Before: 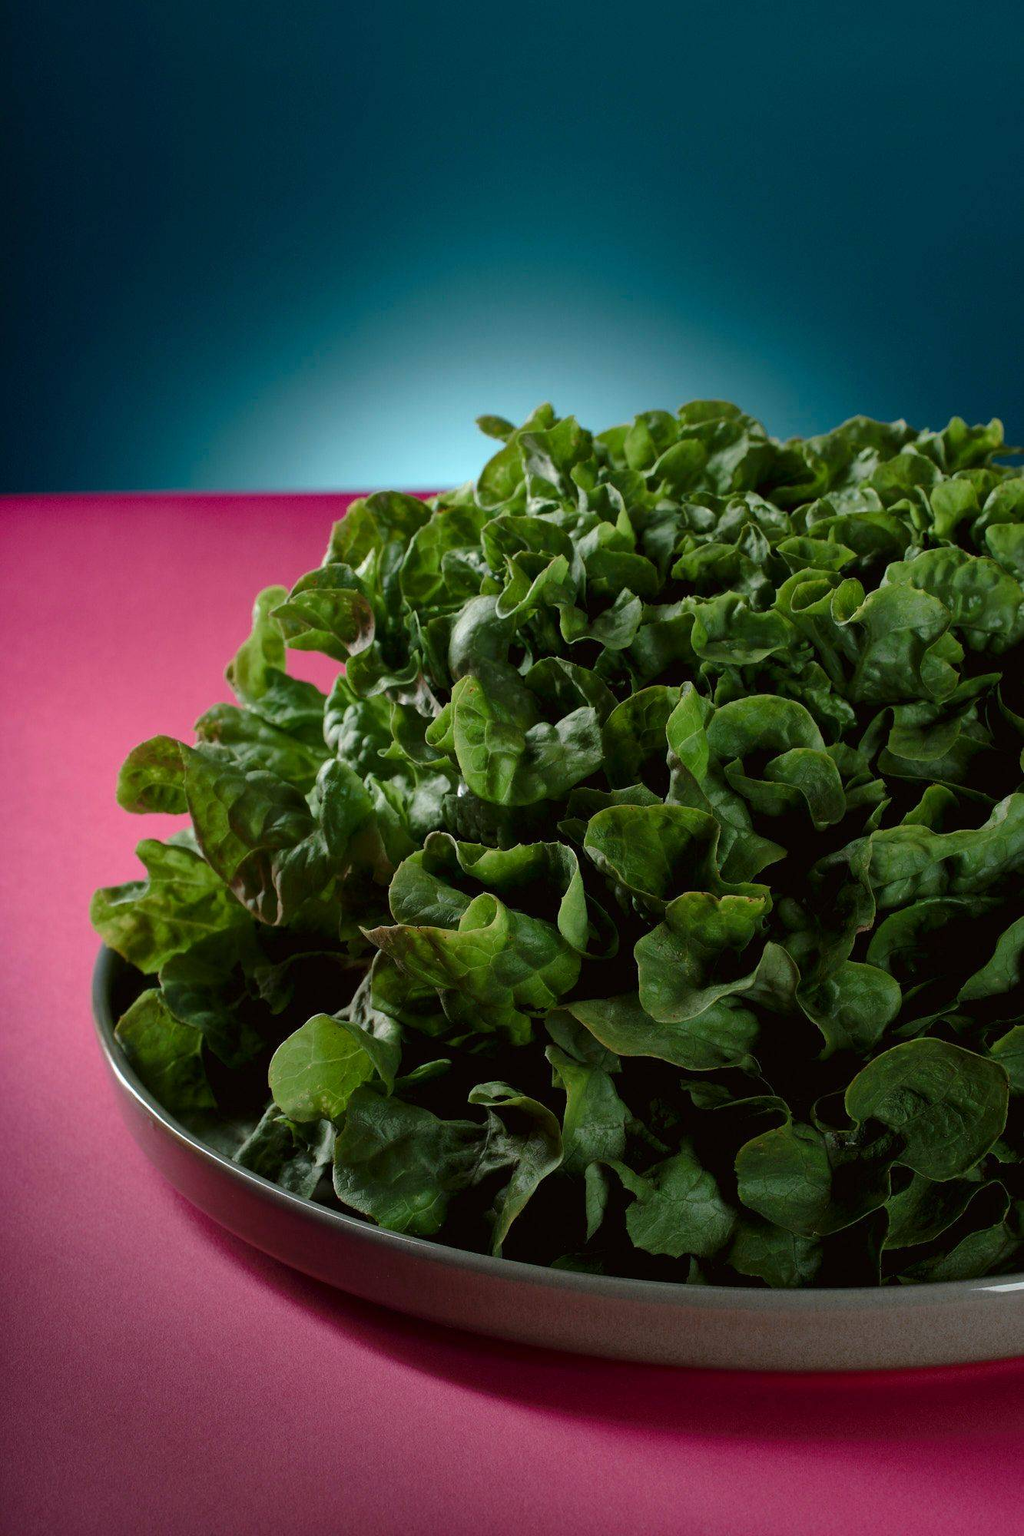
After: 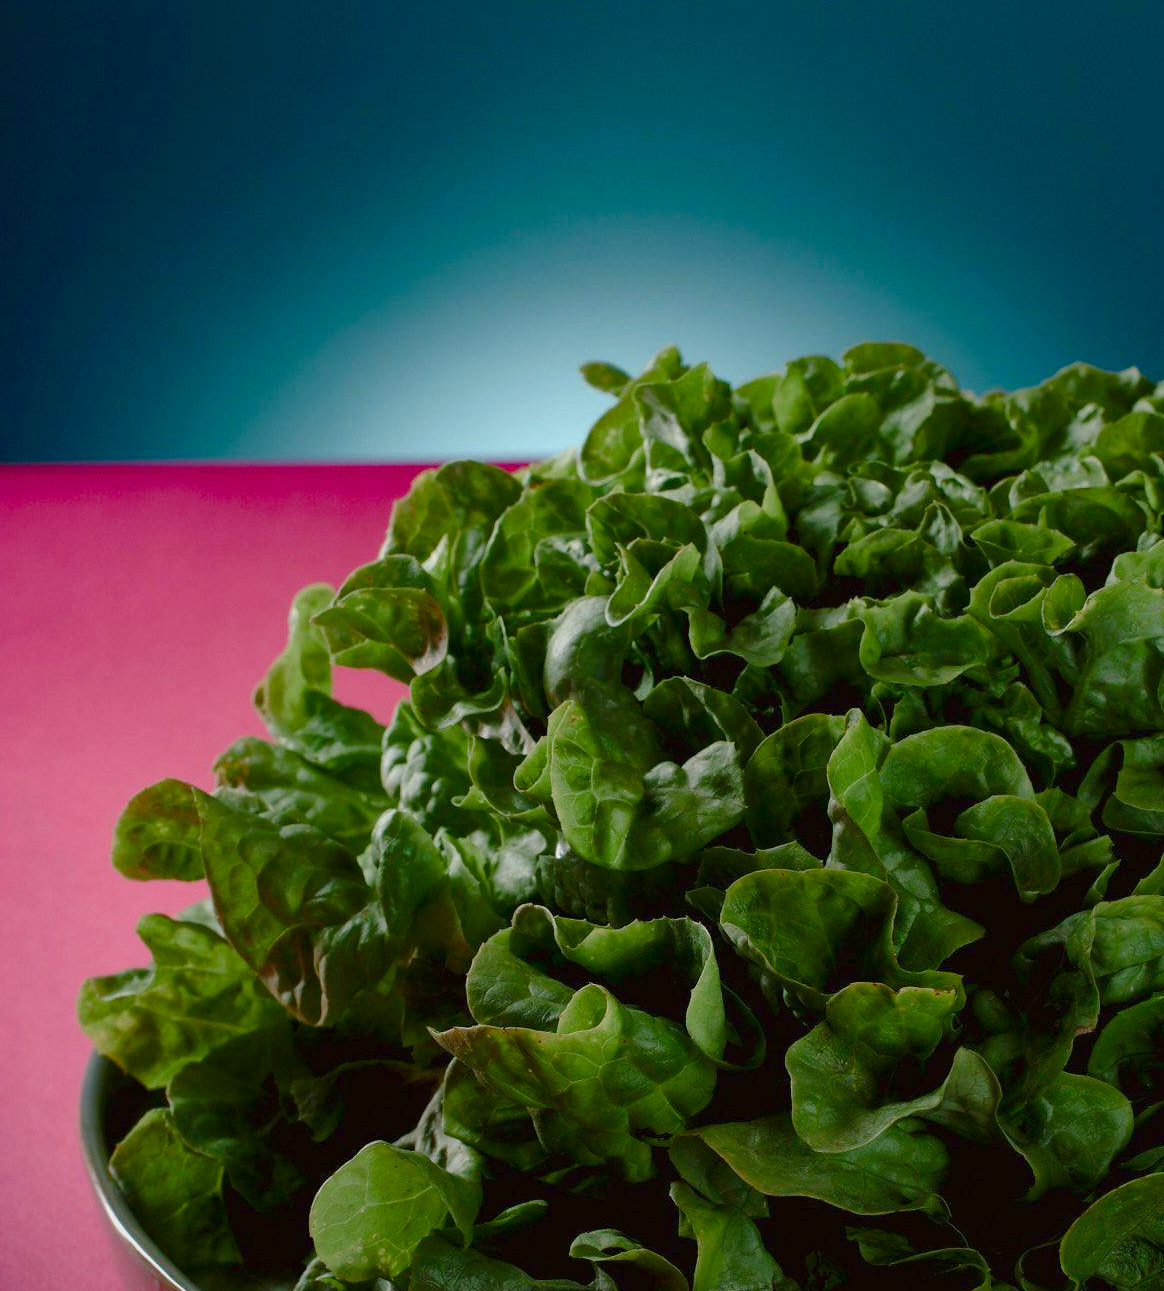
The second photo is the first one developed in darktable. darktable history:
color balance rgb: shadows lift › chroma 1%, shadows lift › hue 113°, highlights gain › chroma 0.2%, highlights gain › hue 333°, perceptual saturation grading › global saturation 20%, perceptual saturation grading › highlights -50%, perceptual saturation grading › shadows 25%, contrast -10%
crop: left 3.015%, top 8.969%, right 9.647%, bottom 26.457%
